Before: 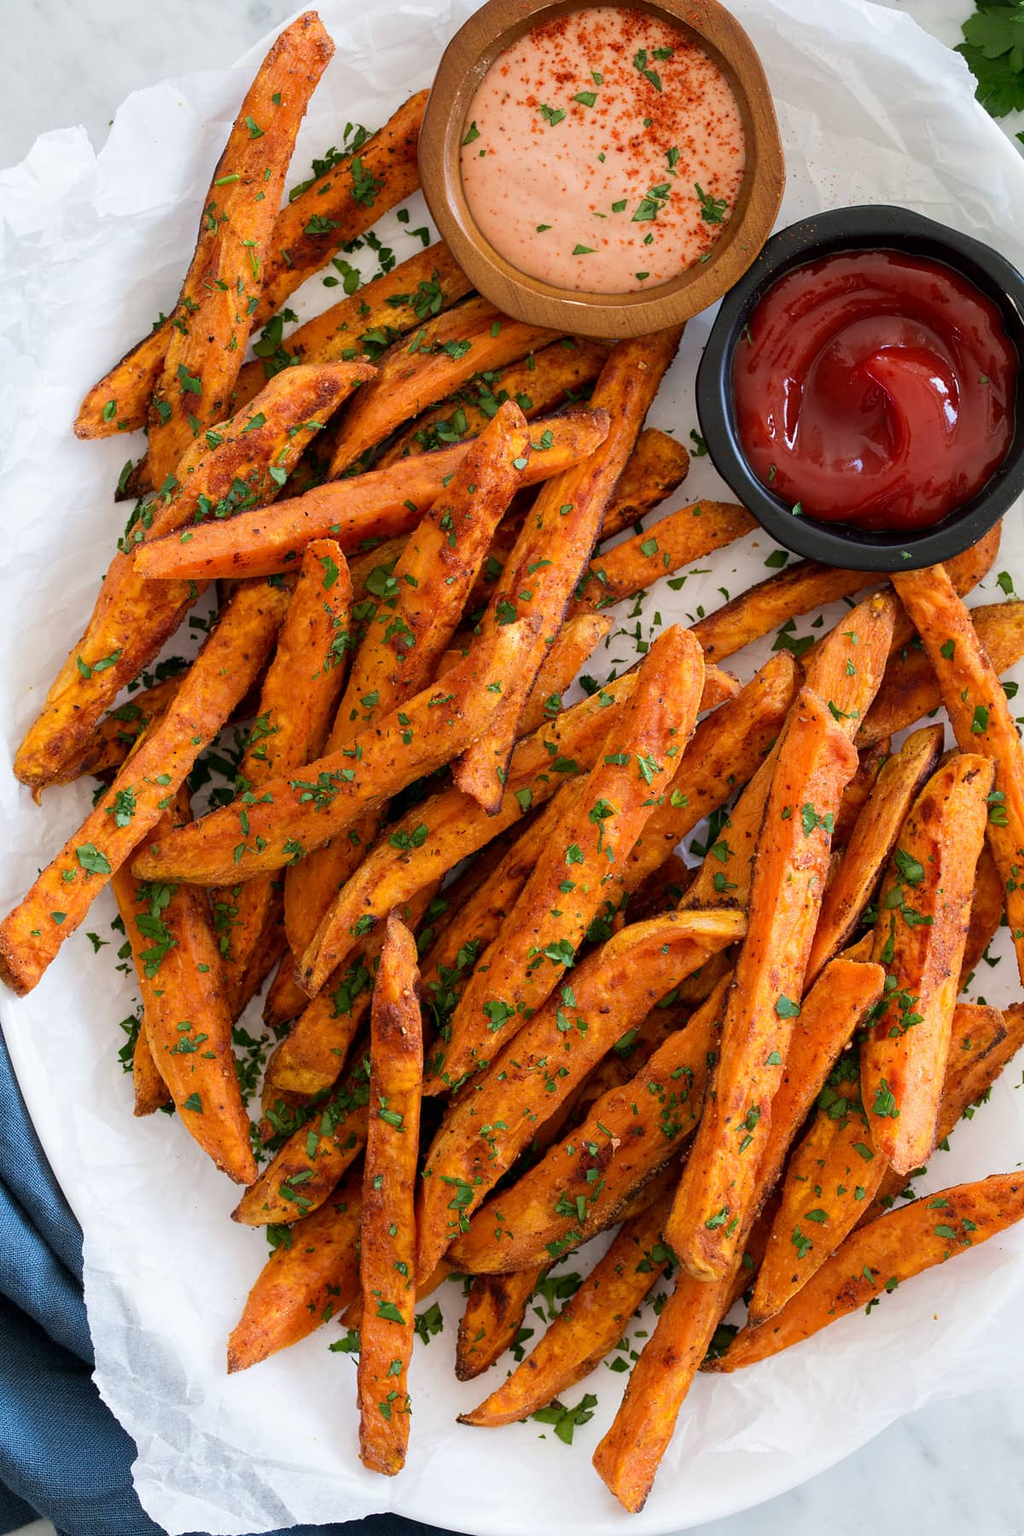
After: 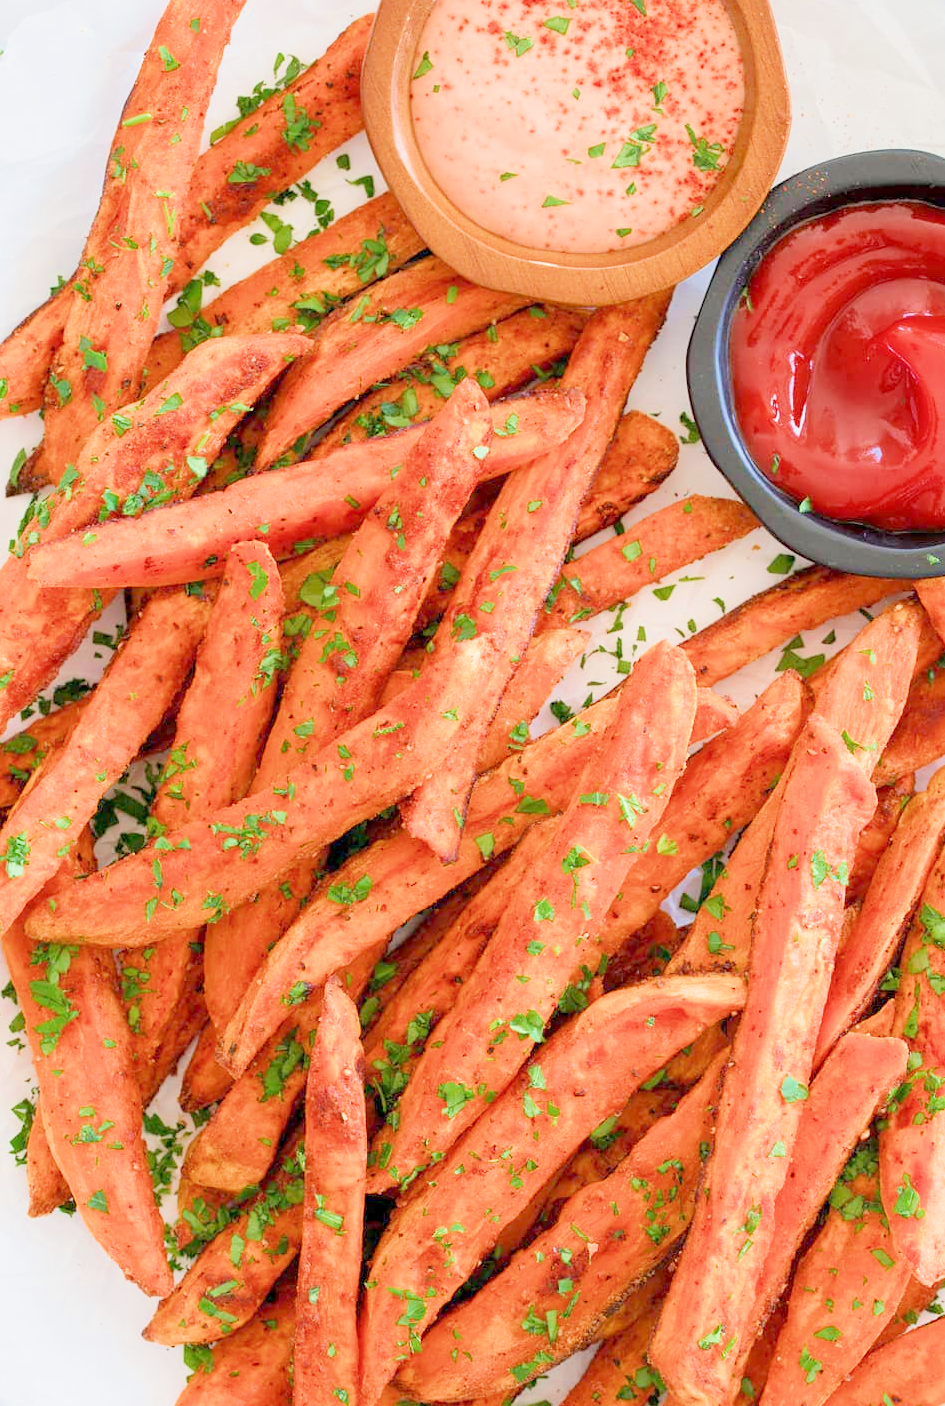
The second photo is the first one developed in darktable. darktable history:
crop and rotate: left 10.77%, top 5.1%, right 10.41%, bottom 16.76%
filmic rgb: middle gray luminance 2.5%, black relative exposure -10 EV, white relative exposure 7 EV, threshold 6 EV, dynamic range scaling 10%, target black luminance 0%, hardness 3.19, latitude 44.39%, contrast 0.682, highlights saturation mix 5%, shadows ↔ highlights balance 13.63%, add noise in highlights 0, color science v3 (2019), use custom middle-gray values true, iterations of high-quality reconstruction 0, contrast in highlights soft, enable highlight reconstruction true
